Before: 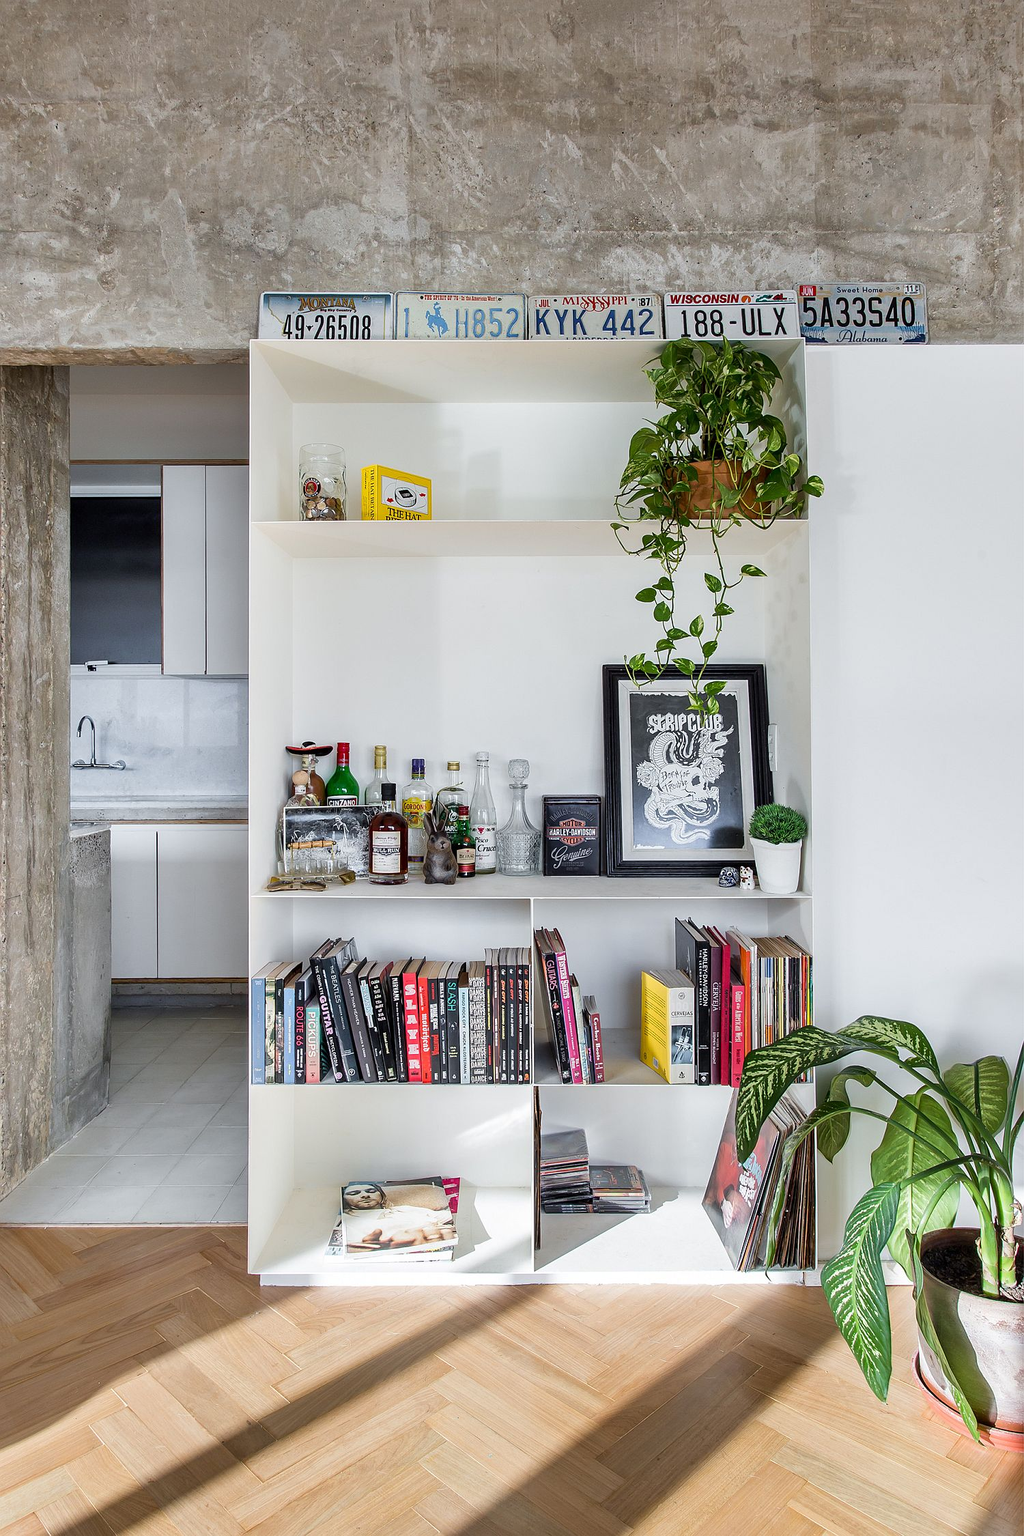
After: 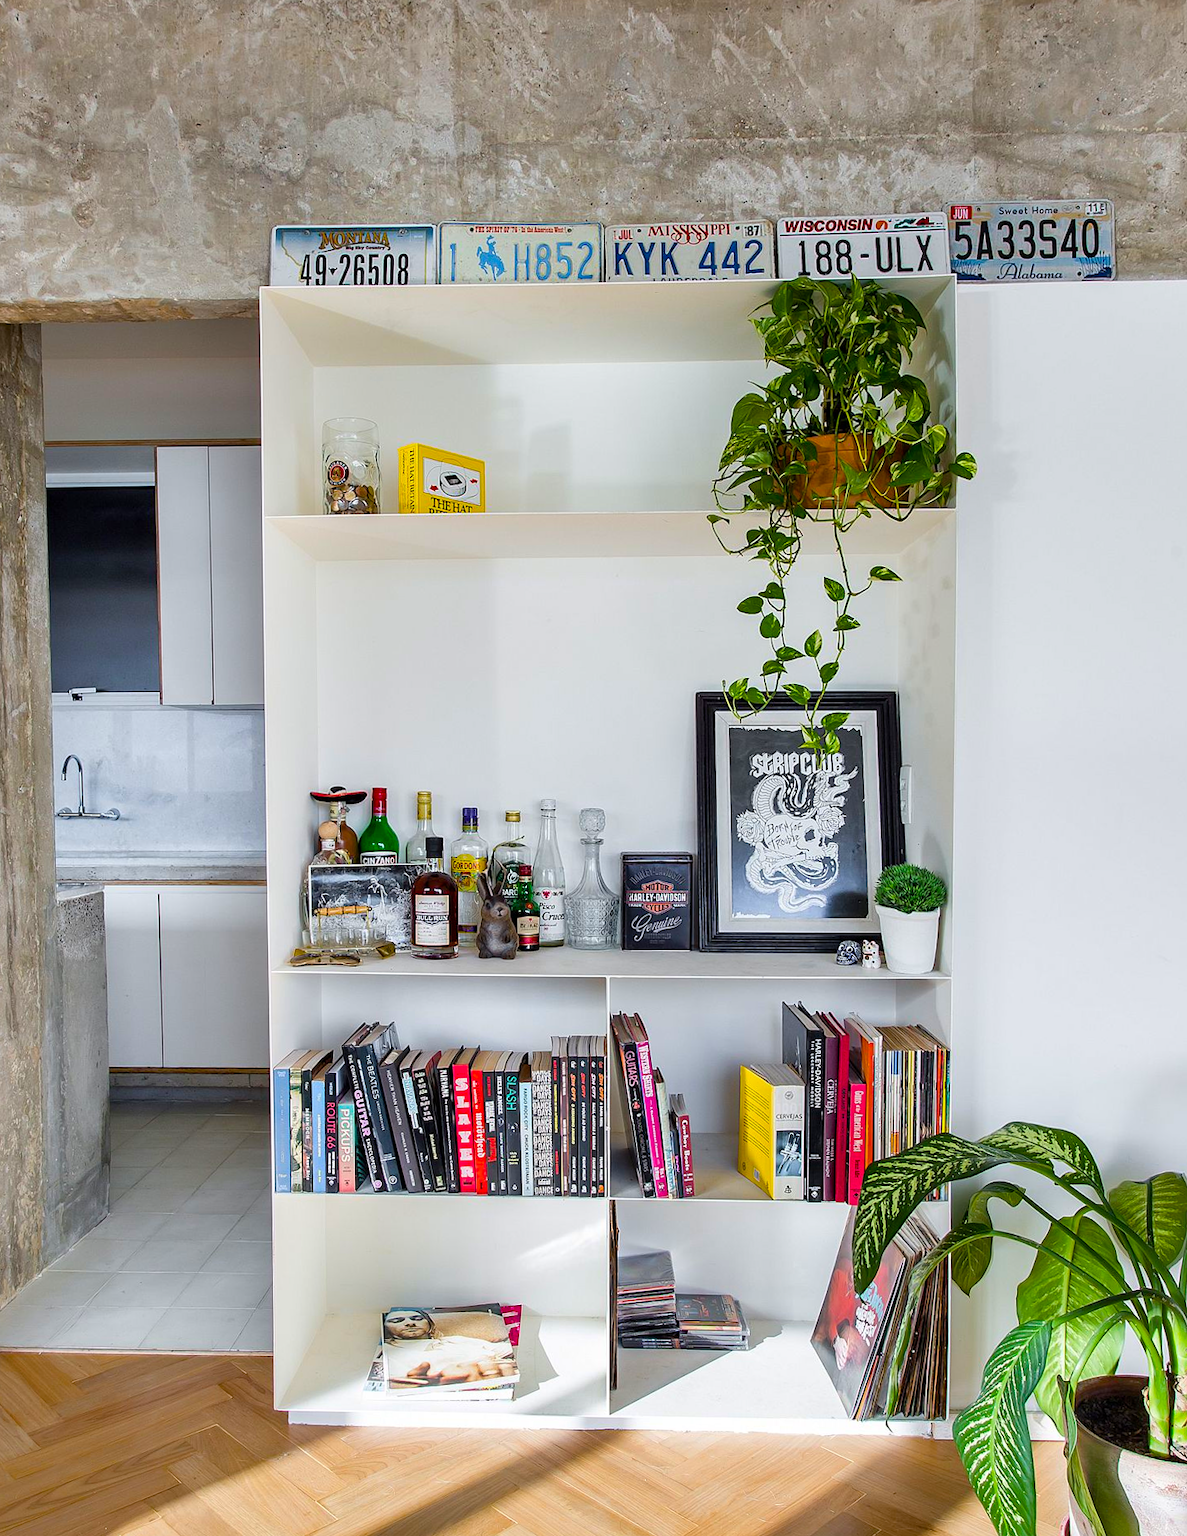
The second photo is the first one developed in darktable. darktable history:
color balance rgb: linear chroma grading › global chroma 15%, perceptual saturation grading › global saturation 30%
white balance: emerald 1
rotate and perspective: rotation 0.074°, lens shift (vertical) 0.096, lens shift (horizontal) -0.041, crop left 0.043, crop right 0.952, crop top 0.024, crop bottom 0.979
crop: top 7.625%, bottom 8.027%
